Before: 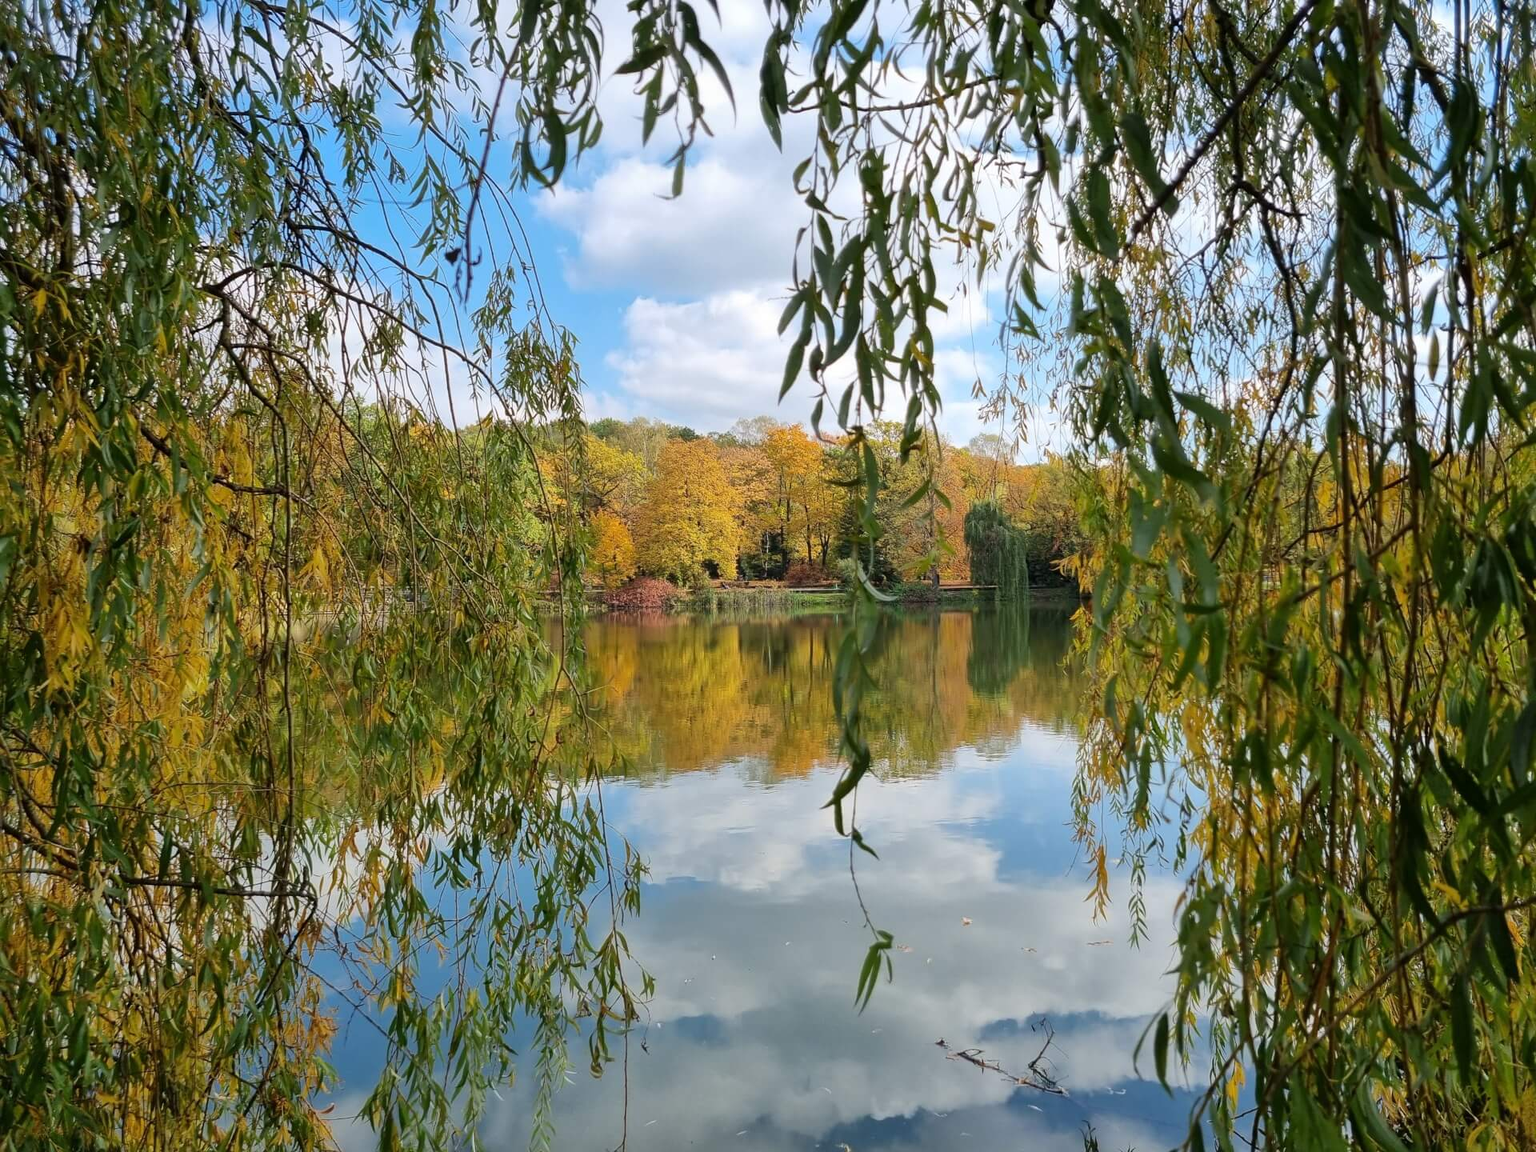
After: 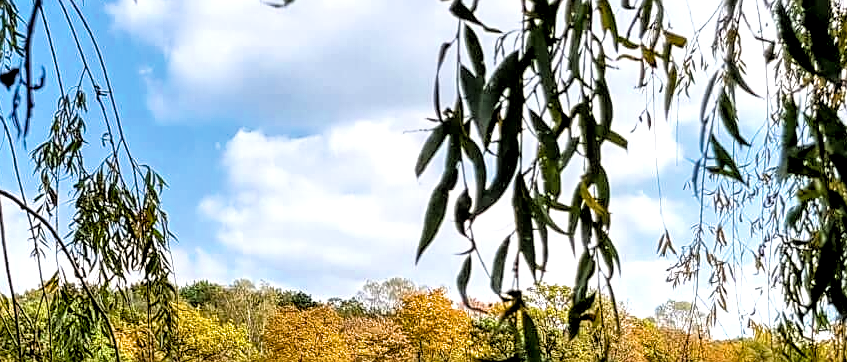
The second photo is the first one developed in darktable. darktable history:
sharpen: on, module defaults
filmic rgb: black relative exposure -3.64 EV, white relative exposure 2.44 EV, hardness 3.3
crop: left 29.048%, top 16.875%, right 26.804%, bottom 57.952%
color balance rgb: perceptual saturation grading › global saturation 19.363%, global vibrance 20%
local contrast: highlights 78%, shadows 56%, detail 174%, midtone range 0.434
